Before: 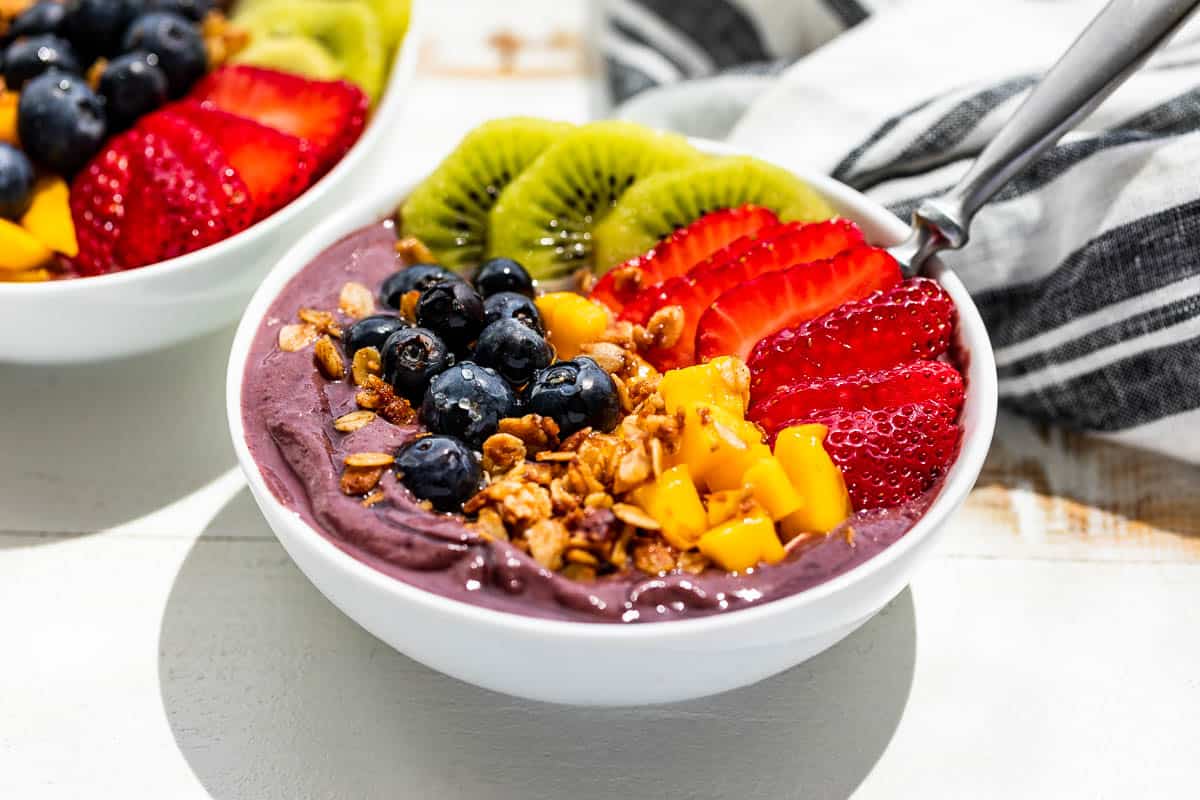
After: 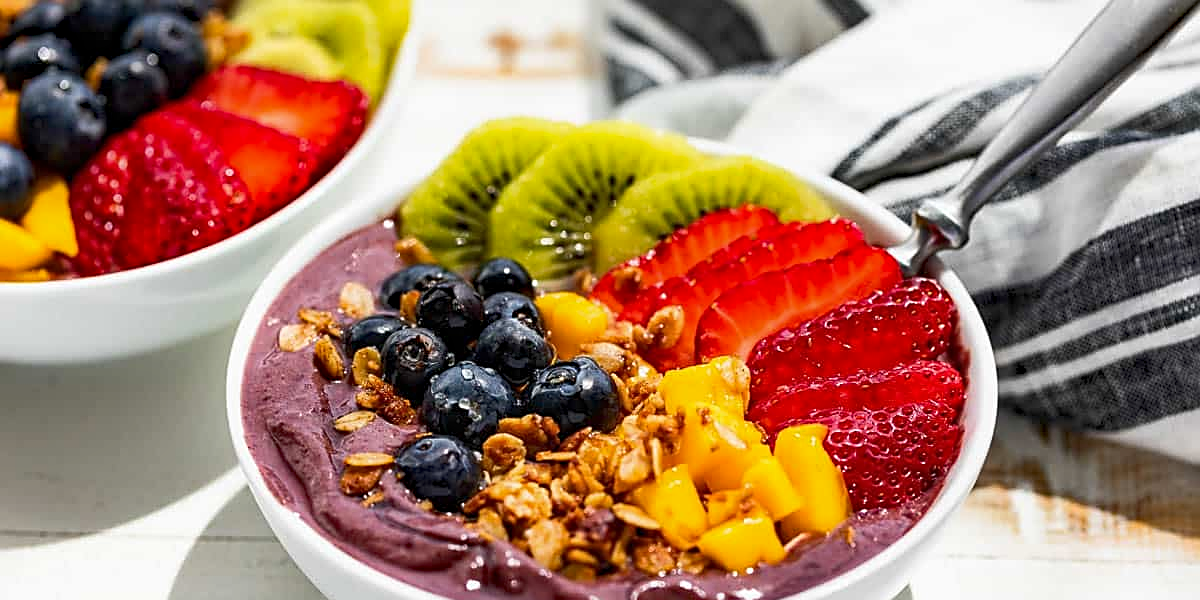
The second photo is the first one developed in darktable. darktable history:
crop: bottom 24.921%
haze removal: adaptive false
exposure: exposure 0.202 EV, compensate exposure bias true, compensate highlight preservation false
sharpen: on, module defaults
tone equalizer: -8 EV 0.242 EV, -7 EV 0.42 EV, -6 EV 0.392 EV, -5 EV 0.24 EV, -3 EV -0.256 EV, -2 EV -0.409 EV, -1 EV -0.407 EV, +0 EV -0.226 EV
